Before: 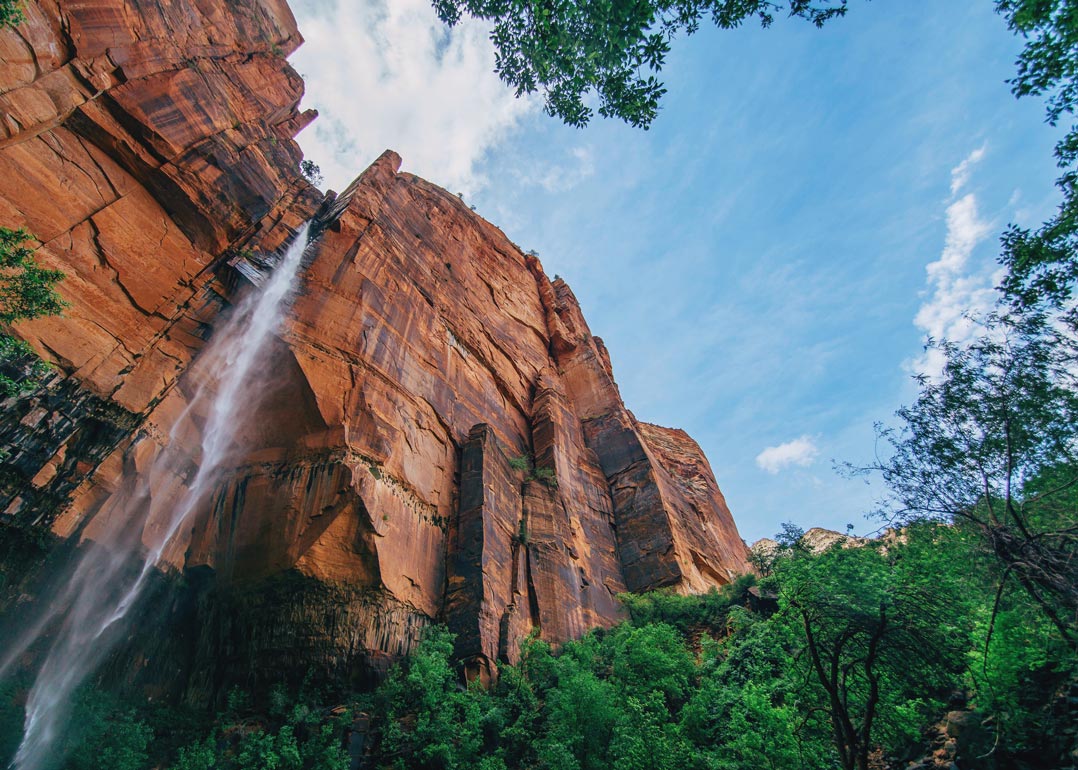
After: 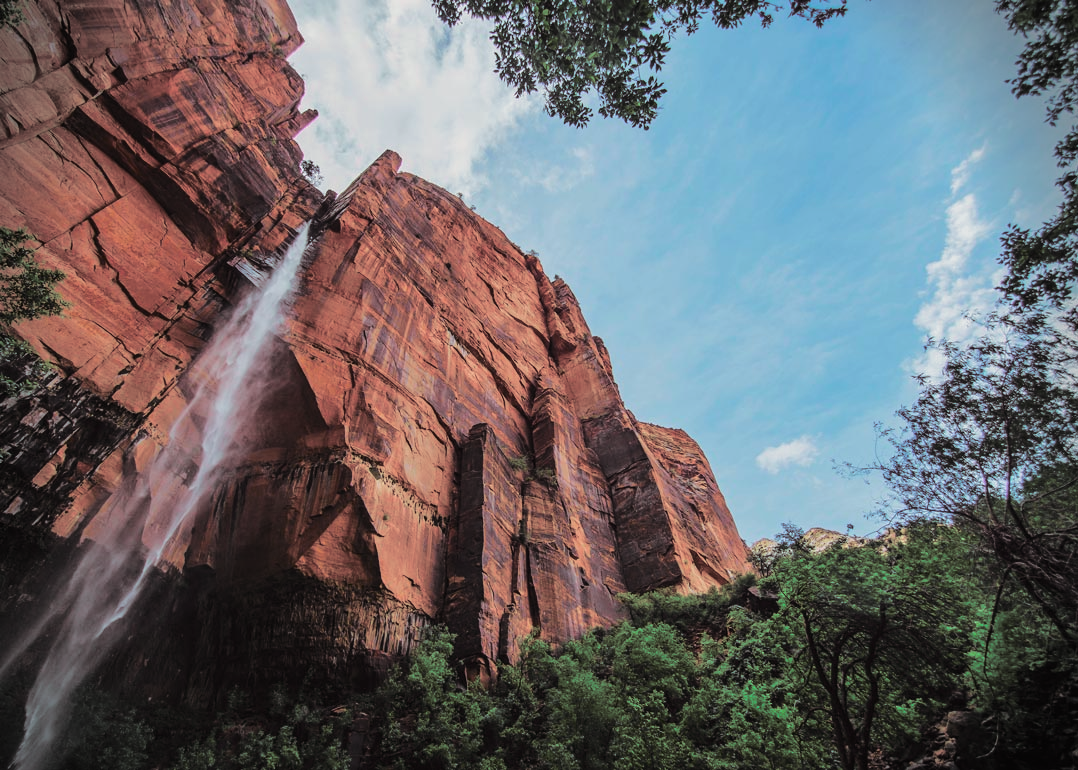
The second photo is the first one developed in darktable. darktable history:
split-toning: shadows › saturation 0.24, highlights › hue 54°, highlights › saturation 0.24
vignetting: fall-off start 88.03%, fall-off radius 24.9%
tone curve: curves: ch0 [(0, 0.003) (0.211, 0.174) (0.482, 0.519) (0.843, 0.821) (0.992, 0.971)]; ch1 [(0, 0) (0.276, 0.206) (0.393, 0.364) (0.482, 0.477) (0.506, 0.5) (0.523, 0.523) (0.572, 0.592) (0.635, 0.665) (0.695, 0.759) (1, 1)]; ch2 [(0, 0) (0.438, 0.456) (0.498, 0.497) (0.536, 0.527) (0.562, 0.584) (0.619, 0.602) (0.698, 0.698) (1, 1)], color space Lab, independent channels, preserve colors none
